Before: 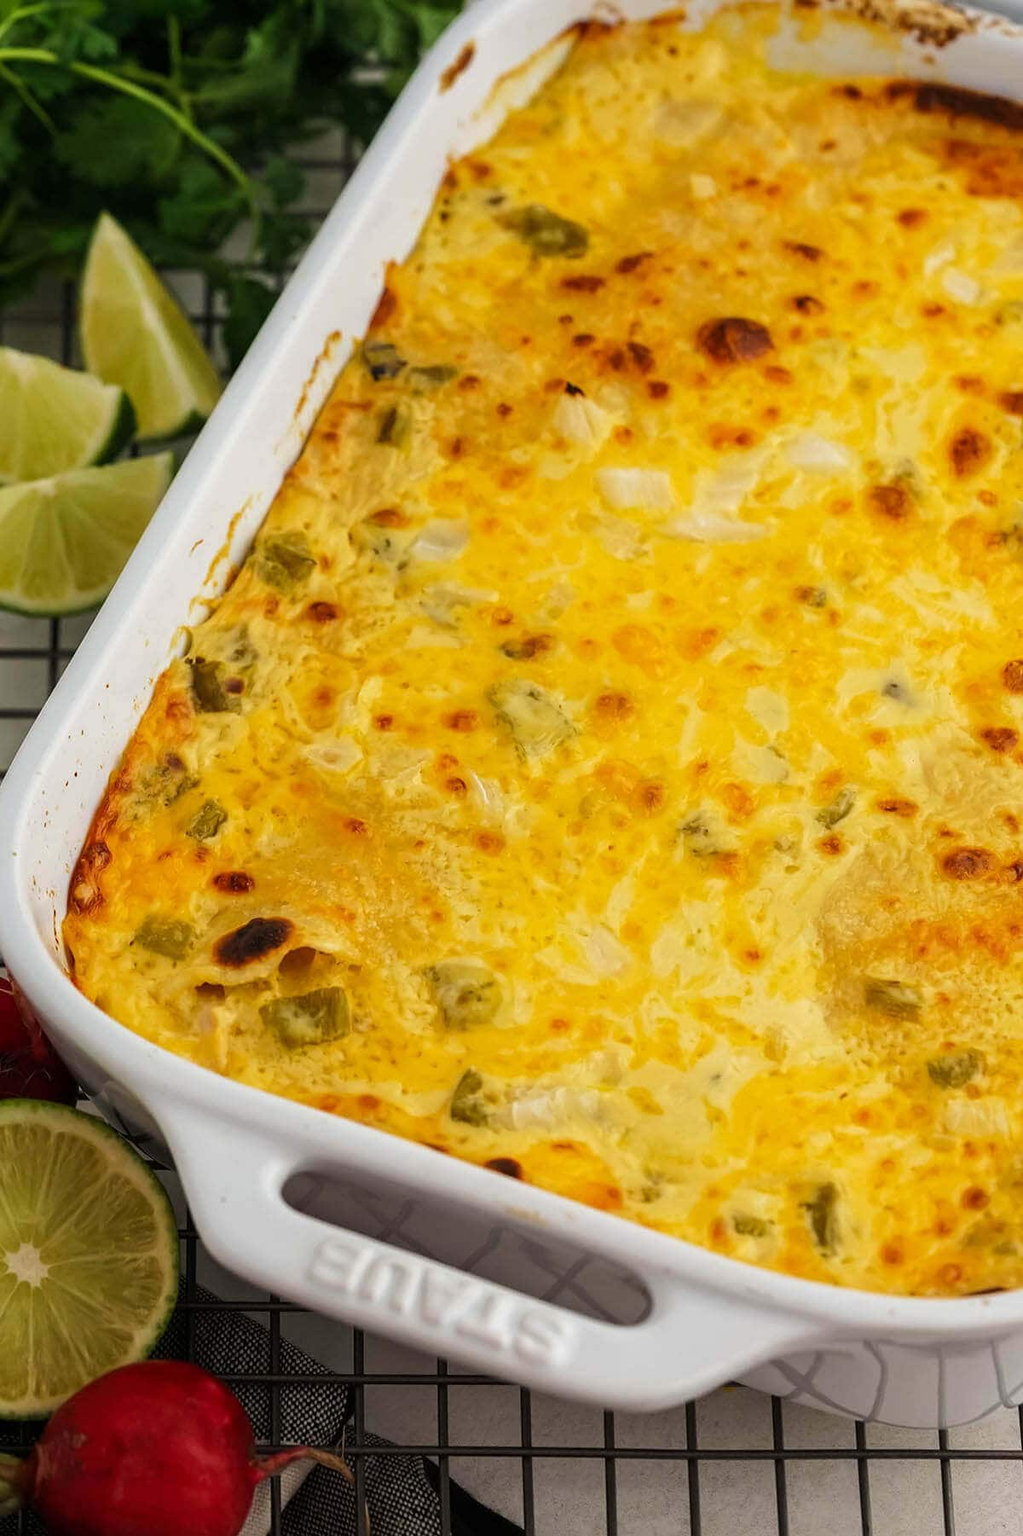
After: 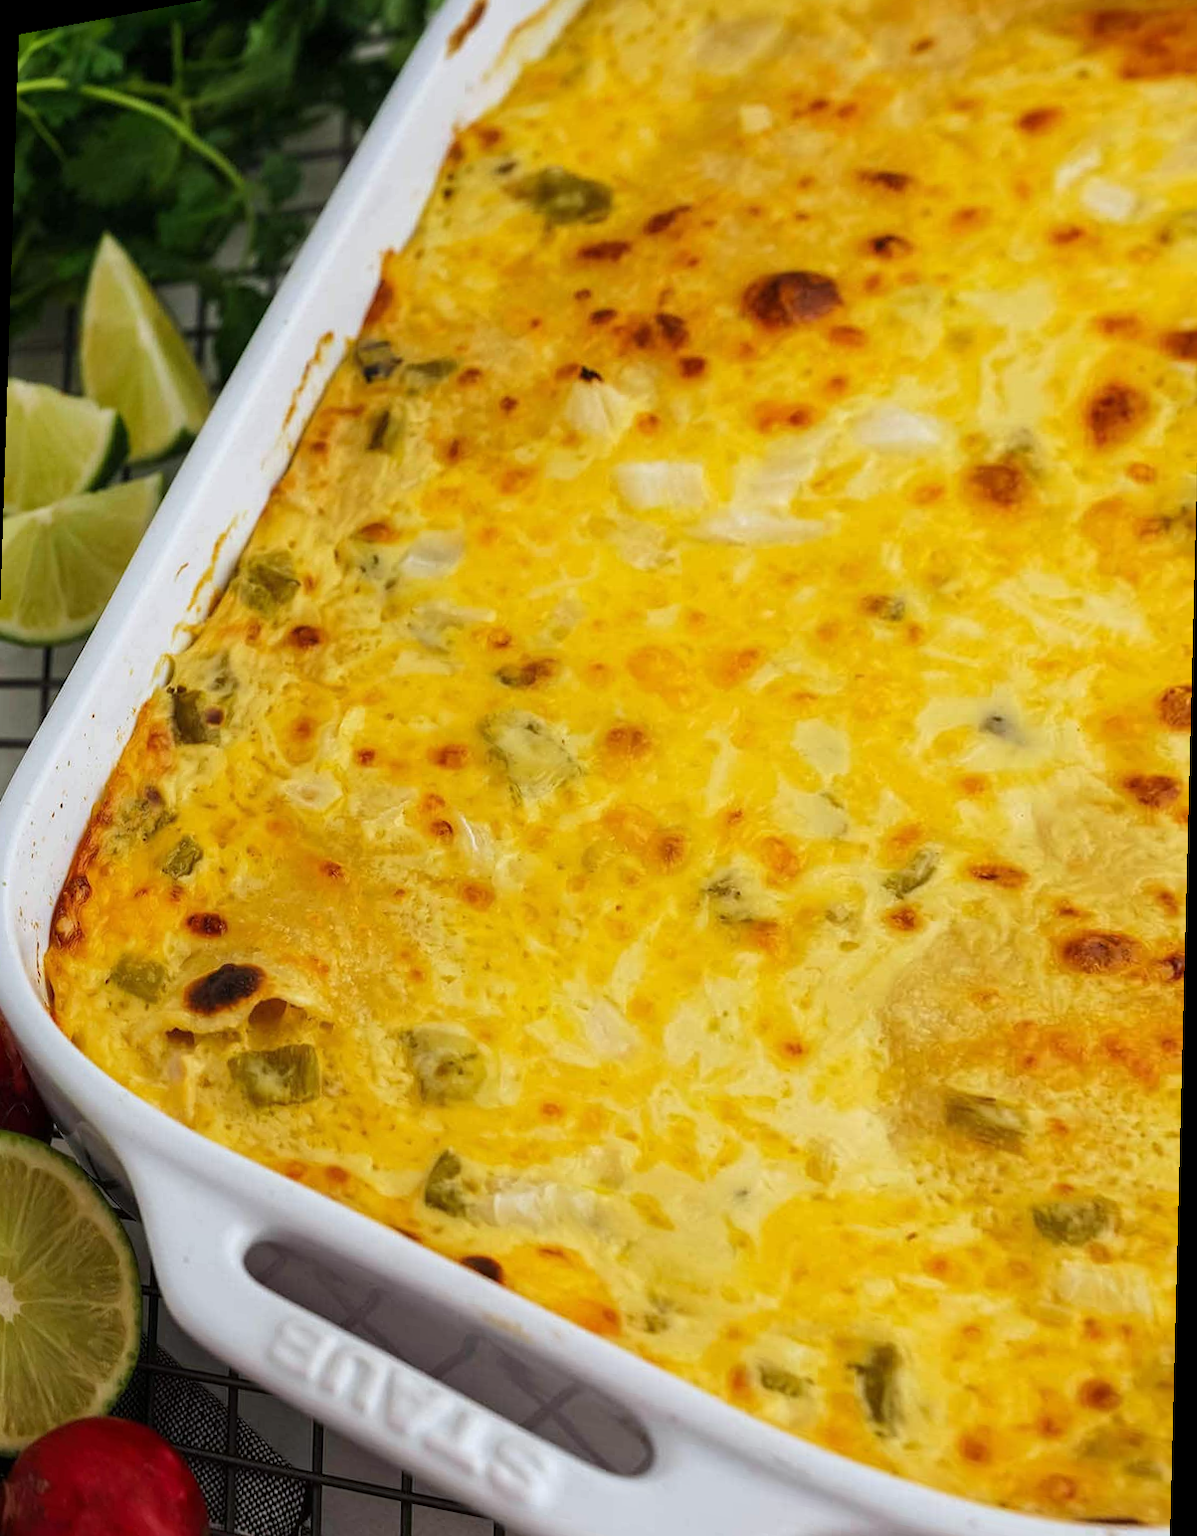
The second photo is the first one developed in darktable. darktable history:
white balance: red 0.974, blue 1.044
rotate and perspective: rotation 1.69°, lens shift (vertical) -0.023, lens shift (horizontal) -0.291, crop left 0.025, crop right 0.988, crop top 0.092, crop bottom 0.842
